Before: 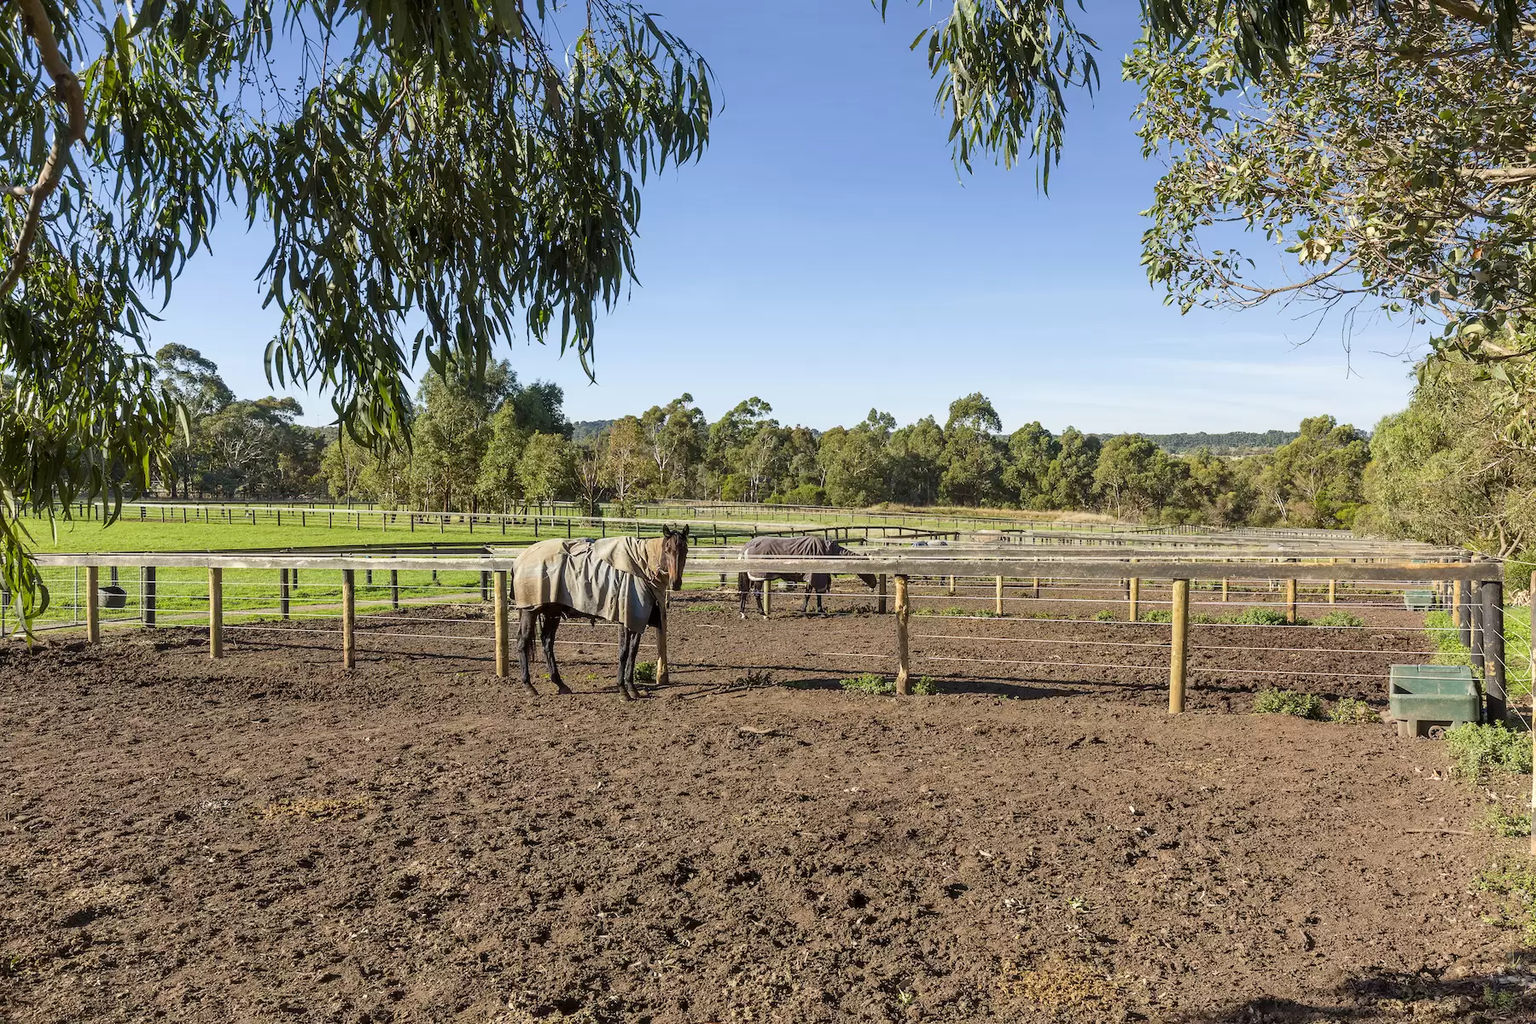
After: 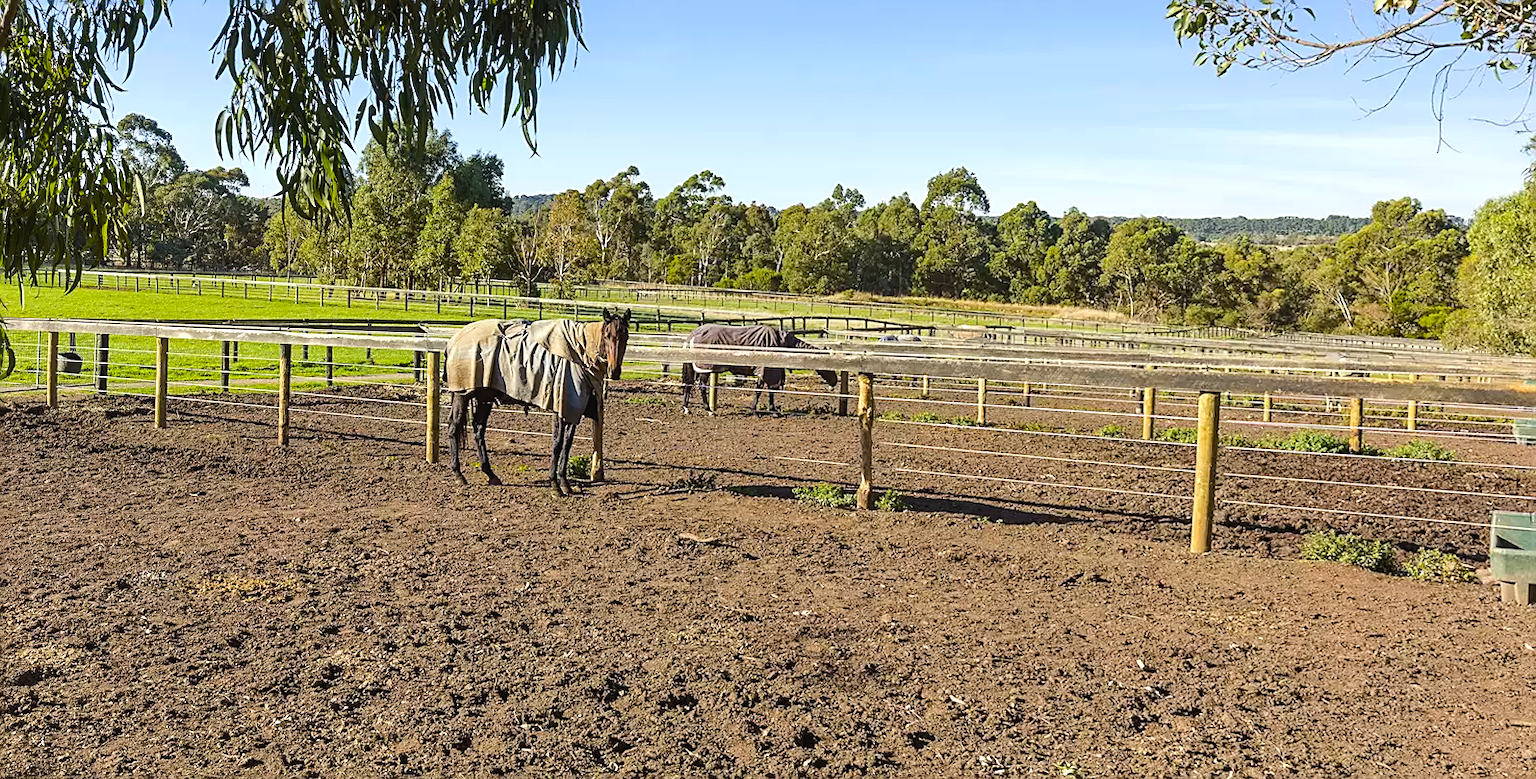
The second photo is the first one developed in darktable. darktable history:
color balance rgb: perceptual saturation grading › global saturation 25%, perceptual brilliance grading › mid-tones 10%, perceptual brilliance grading › shadows 15%, global vibrance 20%
tone equalizer: -8 EV -0.417 EV, -7 EV -0.389 EV, -6 EV -0.333 EV, -5 EV -0.222 EV, -3 EV 0.222 EV, -2 EV 0.333 EV, -1 EV 0.389 EV, +0 EV 0.417 EV, edges refinement/feathering 500, mask exposure compensation -1.57 EV, preserve details no
rotate and perspective: rotation 1.69°, lens shift (vertical) -0.023, lens shift (horizontal) -0.291, crop left 0.025, crop right 0.988, crop top 0.092, crop bottom 0.842
contrast brightness saturation: contrast -0.08, brightness -0.04, saturation -0.11
crop: top 20.916%, right 9.437%, bottom 0.316%
sharpen: on, module defaults
white balance: emerald 1
